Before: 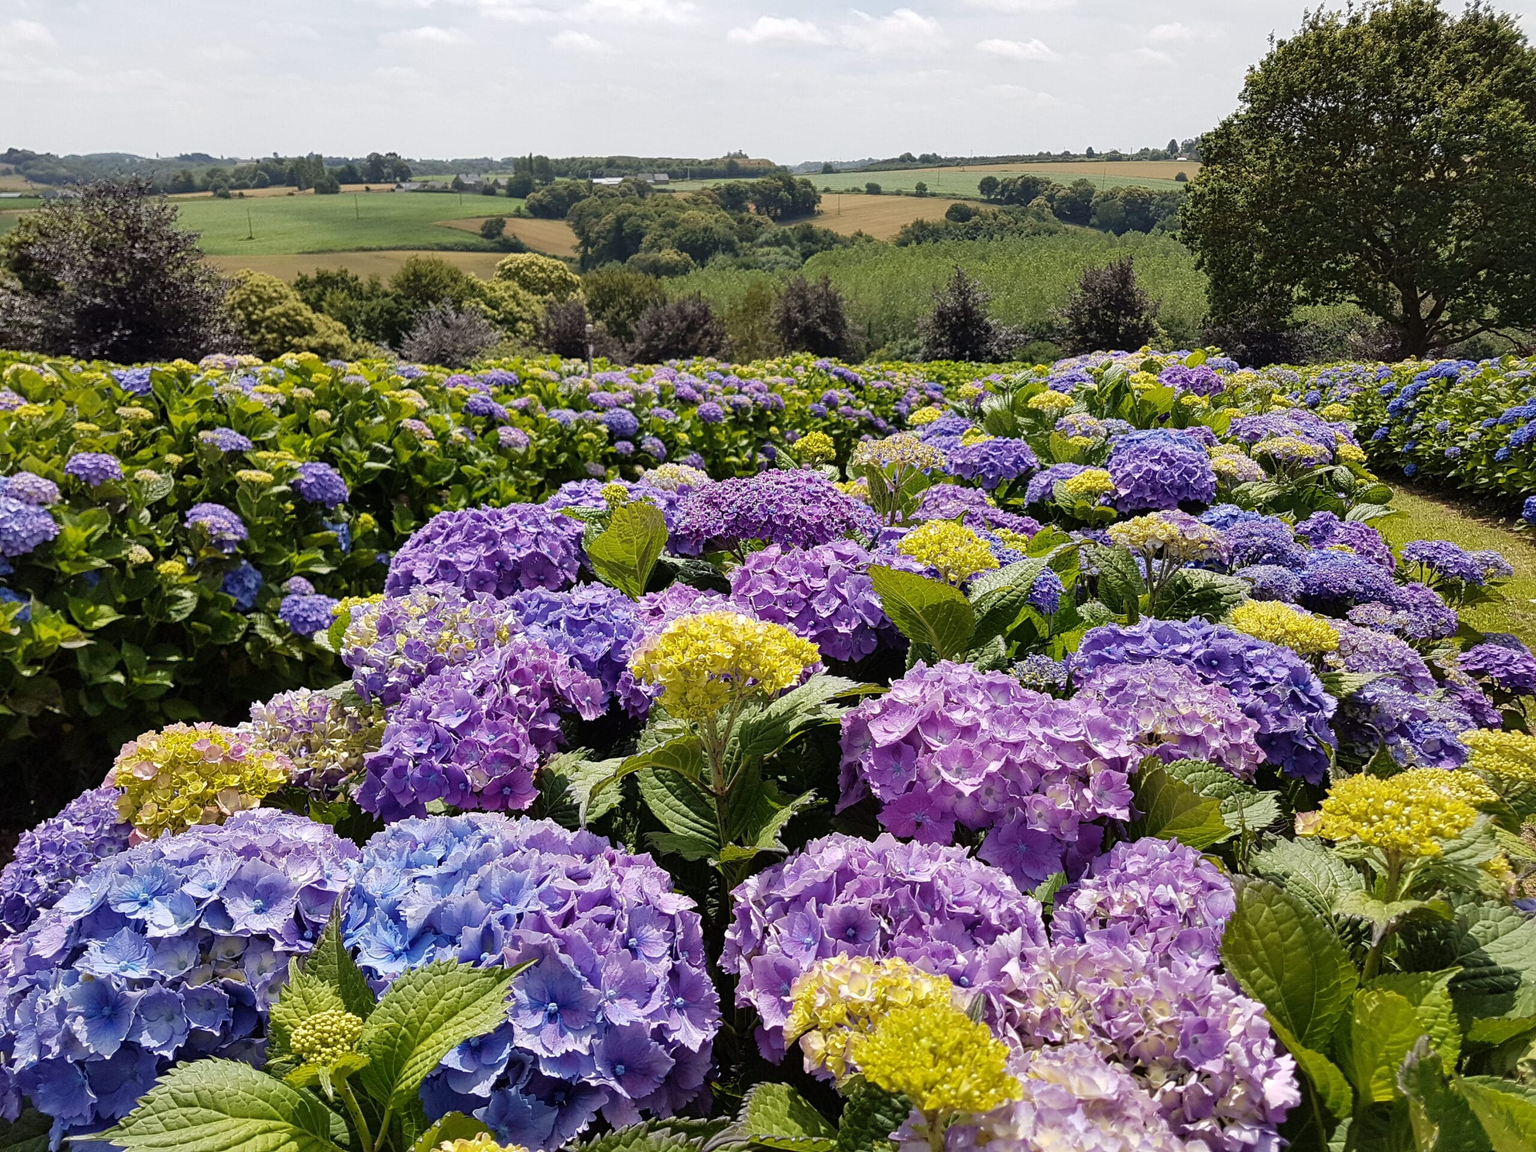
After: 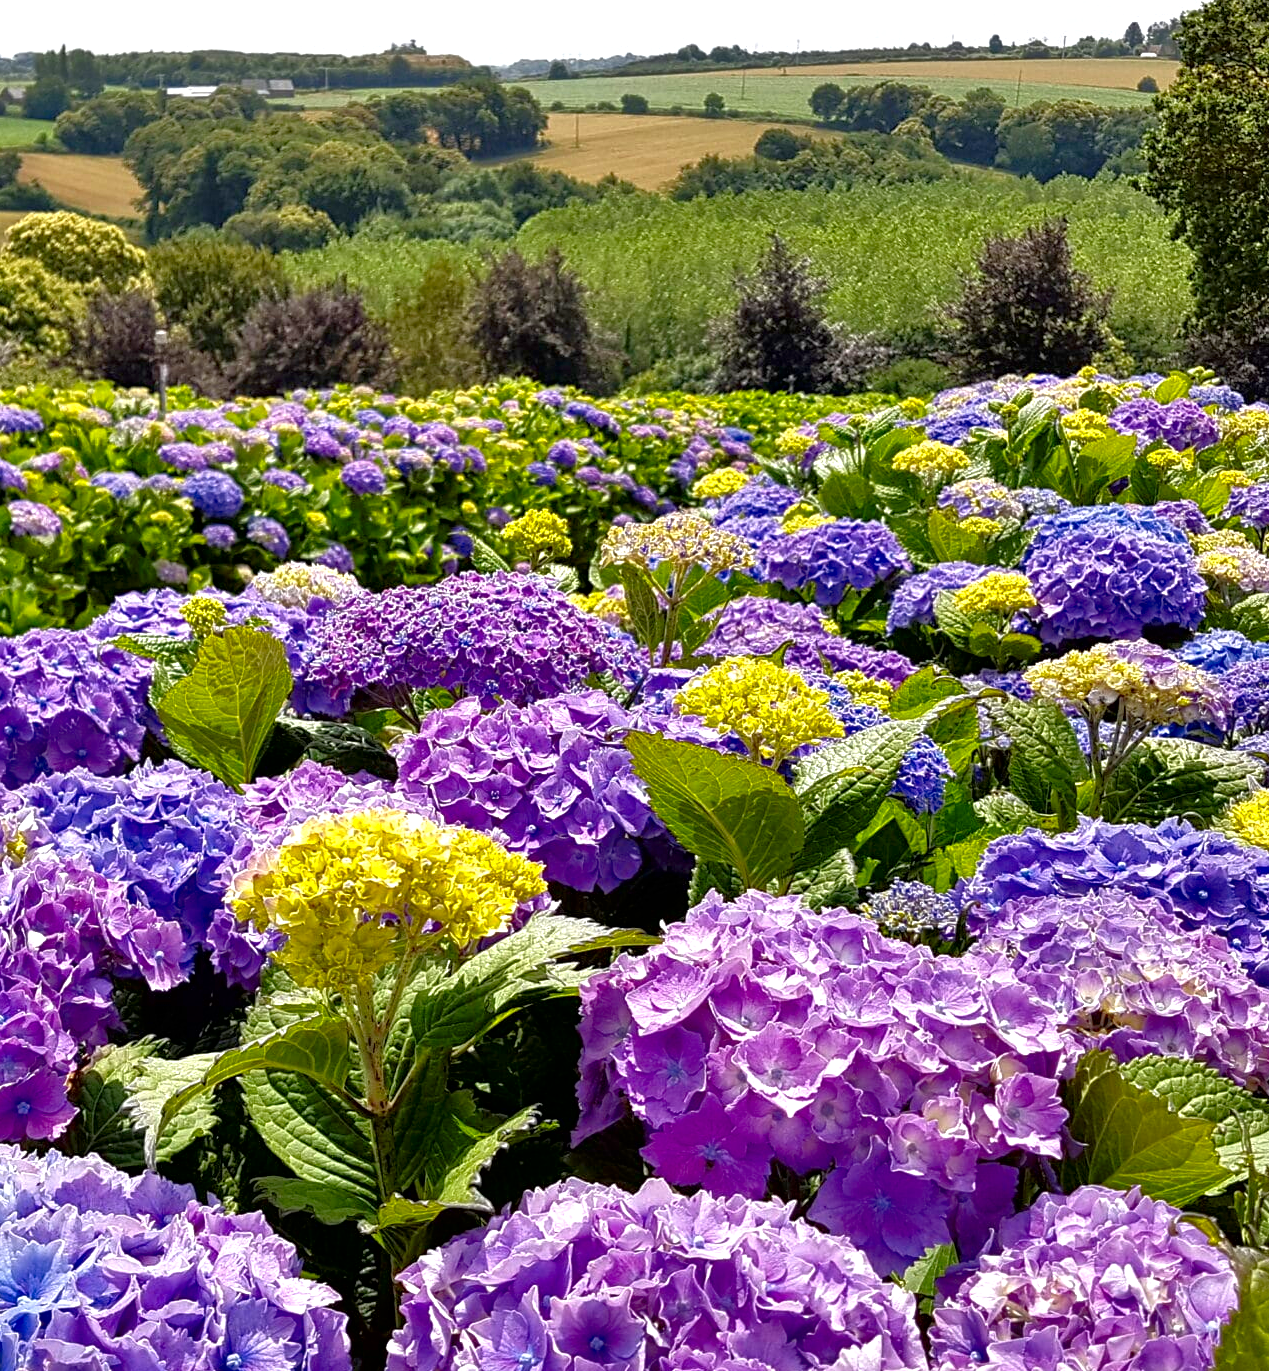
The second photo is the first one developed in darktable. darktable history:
crop: left 32.075%, top 10.976%, right 18.355%, bottom 17.596%
contrast brightness saturation: brightness -0.25, saturation 0.2
tone equalizer: -7 EV 0.15 EV, -6 EV 0.6 EV, -5 EV 1.15 EV, -4 EV 1.33 EV, -3 EV 1.15 EV, -2 EV 0.6 EV, -1 EV 0.15 EV, mask exposure compensation -0.5 EV
exposure: black level correction 0.001, exposure 0.5 EV, compensate exposure bias true, compensate highlight preservation false
